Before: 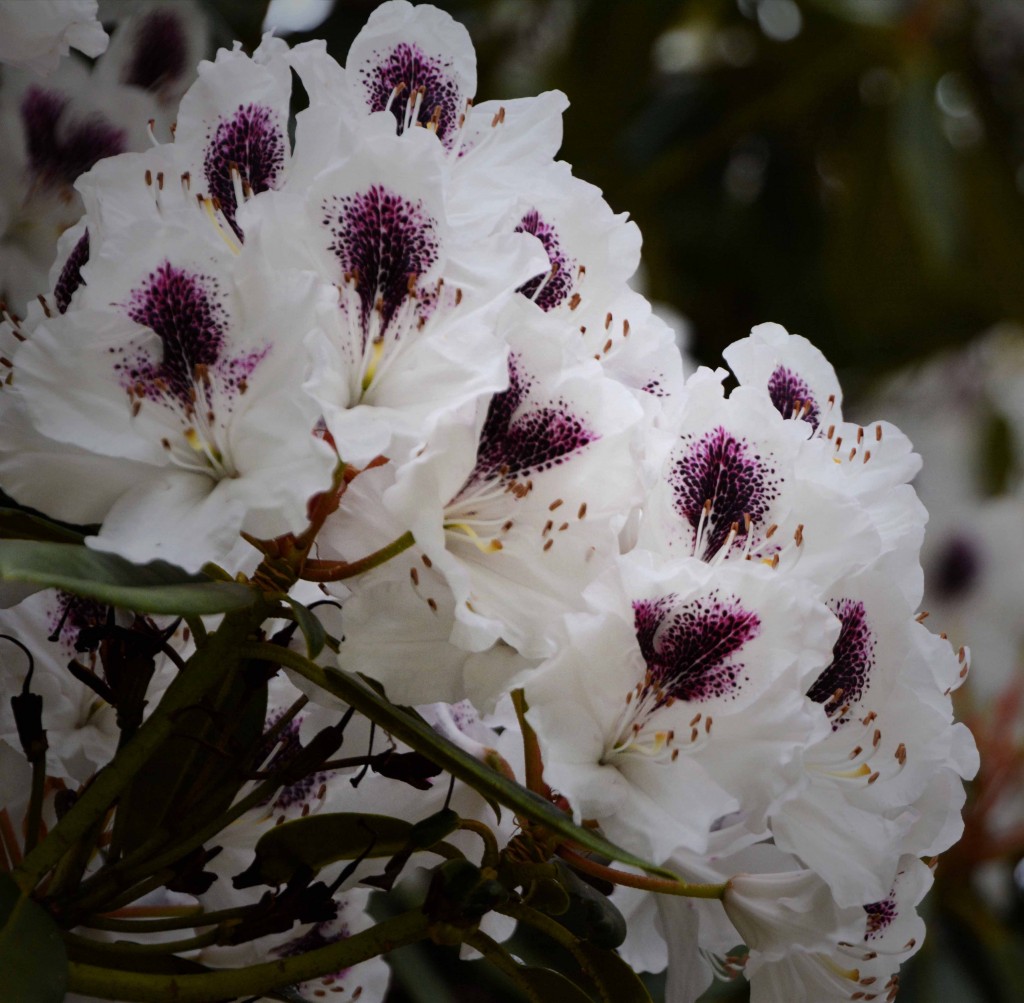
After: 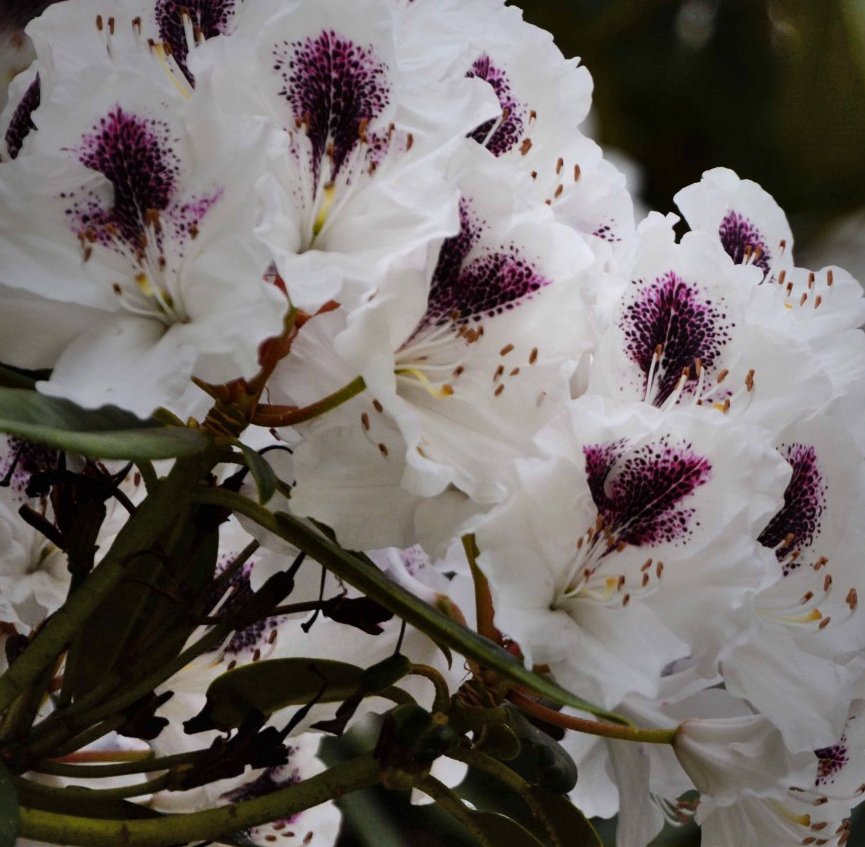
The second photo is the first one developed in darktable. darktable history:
crop and rotate: left 4.842%, top 15.51%, right 10.668%
shadows and highlights: shadows 60, soften with gaussian
